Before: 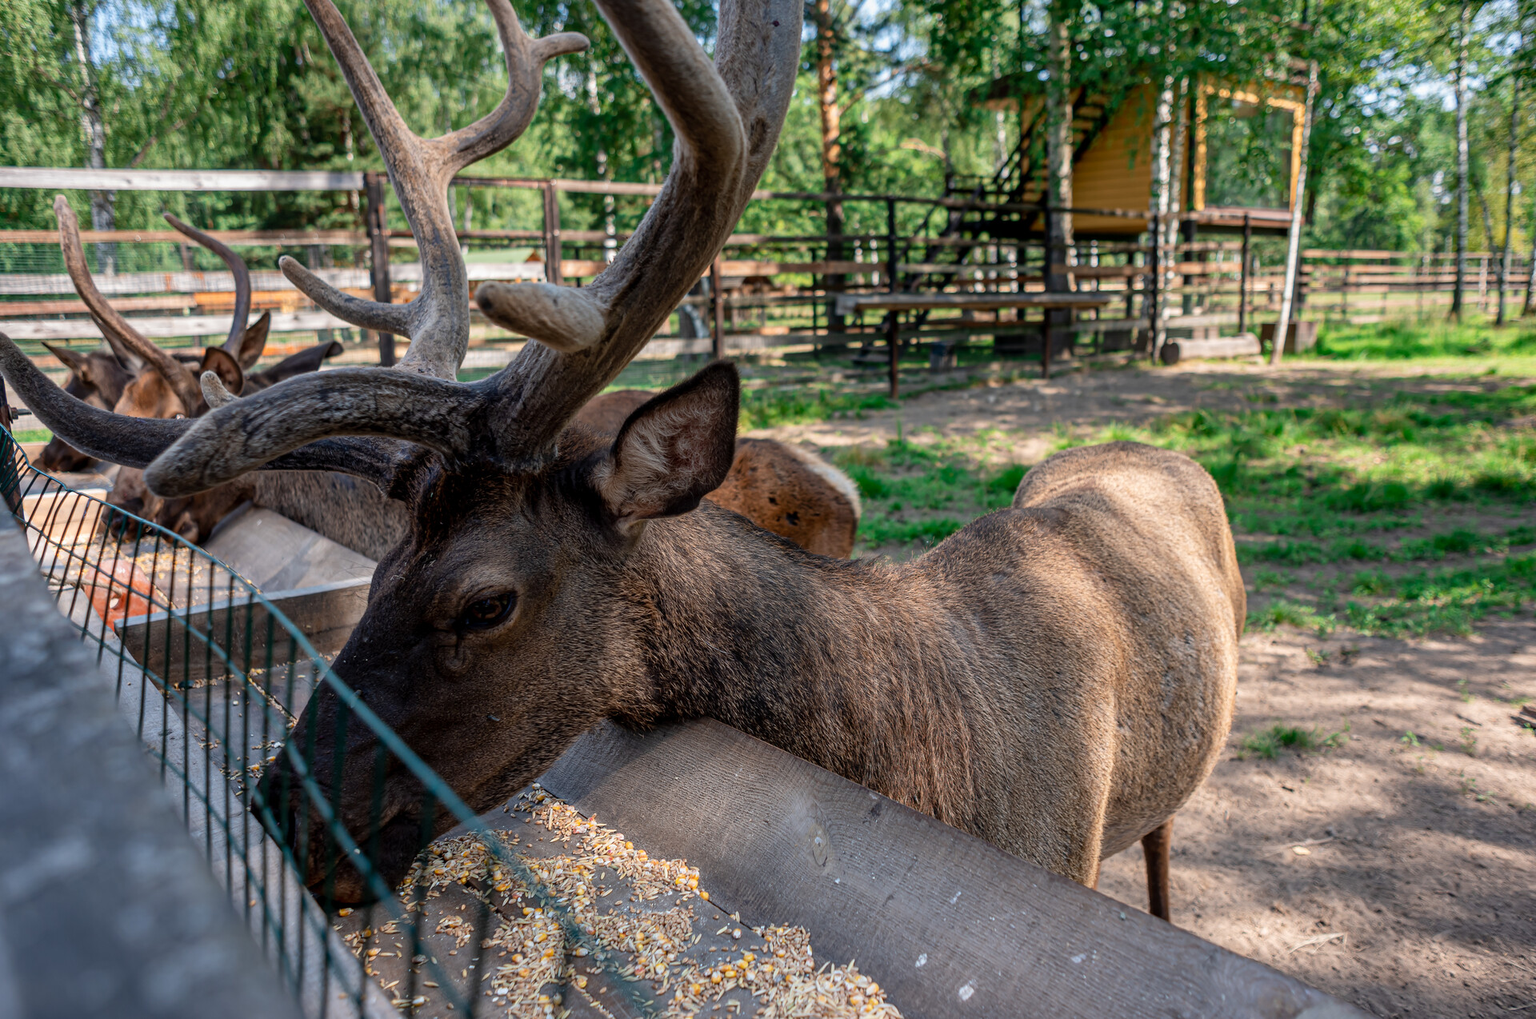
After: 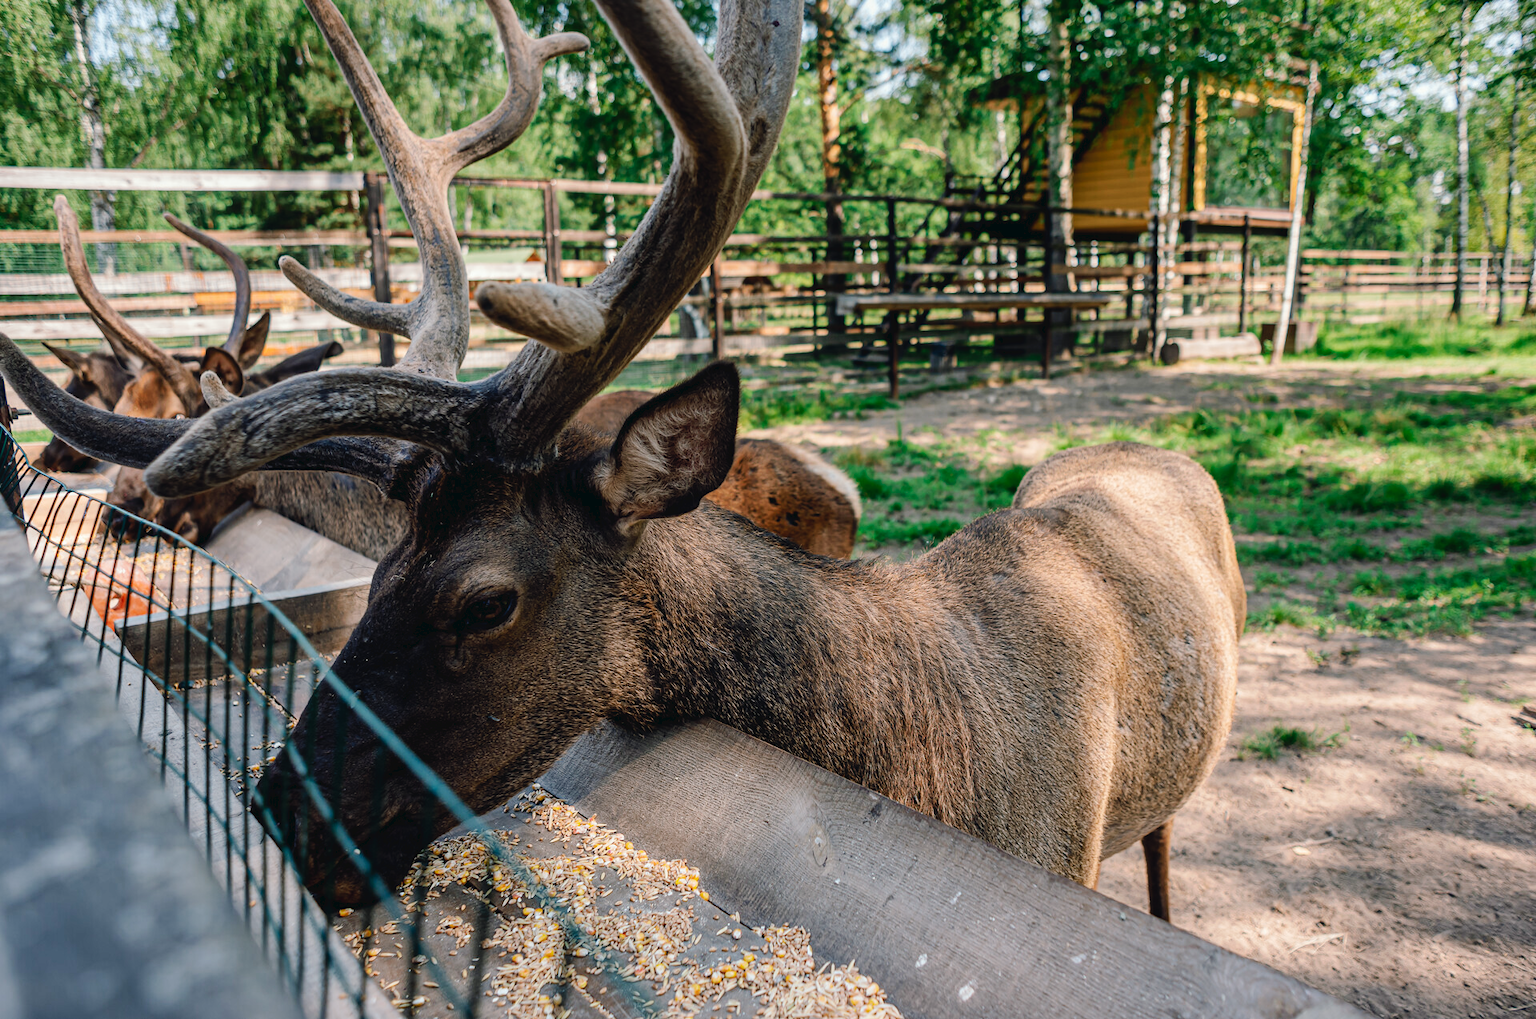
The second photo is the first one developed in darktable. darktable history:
tone curve: curves: ch0 [(0, 0) (0.003, 0.035) (0.011, 0.035) (0.025, 0.035) (0.044, 0.046) (0.069, 0.063) (0.1, 0.084) (0.136, 0.123) (0.177, 0.174) (0.224, 0.232) (0.277, 0.304) (0.335, 0.387) (0.399, 0.476) (0.468, 0.566) (0.543, 0.639) (0.623, 0.714) (0.709, 0.776) (0.801, 0.851) (0.898, 0.921) (1, 1)], preserve colors none
color look up table: target L [93.84, 87.82, 90.74, 68.76, 69.78, 61.98, 51.82, 45.43, 49.92, 32.5, 15.31, 200.3, 83.58, 78.63, 60.03, 62.49, 54.59, 53.93, 54.05, 48.56, 44.28, 43.33, 29.2, 20.45, 3.666, 96.34, 82.73, 75.78, 77.17, 68.89, 63.57, 63.04, 68.73, 48.62, 52.97, 47.94, 43.22, 45, 42.78, 17.36, 15.48, 20.48, 94.13, 89.73, 71.25, 65.99, 58.45, 51.03, 41.25], target a [-7.149, -26.47, -39.79, -26.56, -48.97, -56.29, -19.46, -36.41, -15.63, -25.18, -12.34, 0, 12.47, 10.46, 50.28, 37.23, 62.72, 71.63, -1.719, 75.21, 33.55, 28.87, 3.531, 34.45, 11.68, 1.667, 25.21, 32.82, 14.22, 16.72, 60.58, 62.08, 38.07, 42.85, 5.93, 60.97, 15.43, 45.25, 27.35, 4.081, 26.15, 28.08, -18.16, -33.61, -3.795, -26.01, -32.3, -4.459, -9.219], target b [35.84, 59.9, 14.91, 28.99, 28.99, 53.73, 48.12, 41, 12.98, 31.53, 20.14, 0, 17.53, 78.68, 63, 40.39, 49.06, 24.03, 36.85, 58.36, 46.48, 15.19, 14.82, 27.38, 0.303, -1.62, -18.68, 2.648, -31.25, 0.953, -10.25, -28.75, -42.92, -2.01, -50.64, -13.04, -10.35, -49.37, -68.33, -27.26, -19.16, -57.19, -0.272, -11.27, -20.28, -21.33, 4.749, -7.456, -30.19], num patches 49
